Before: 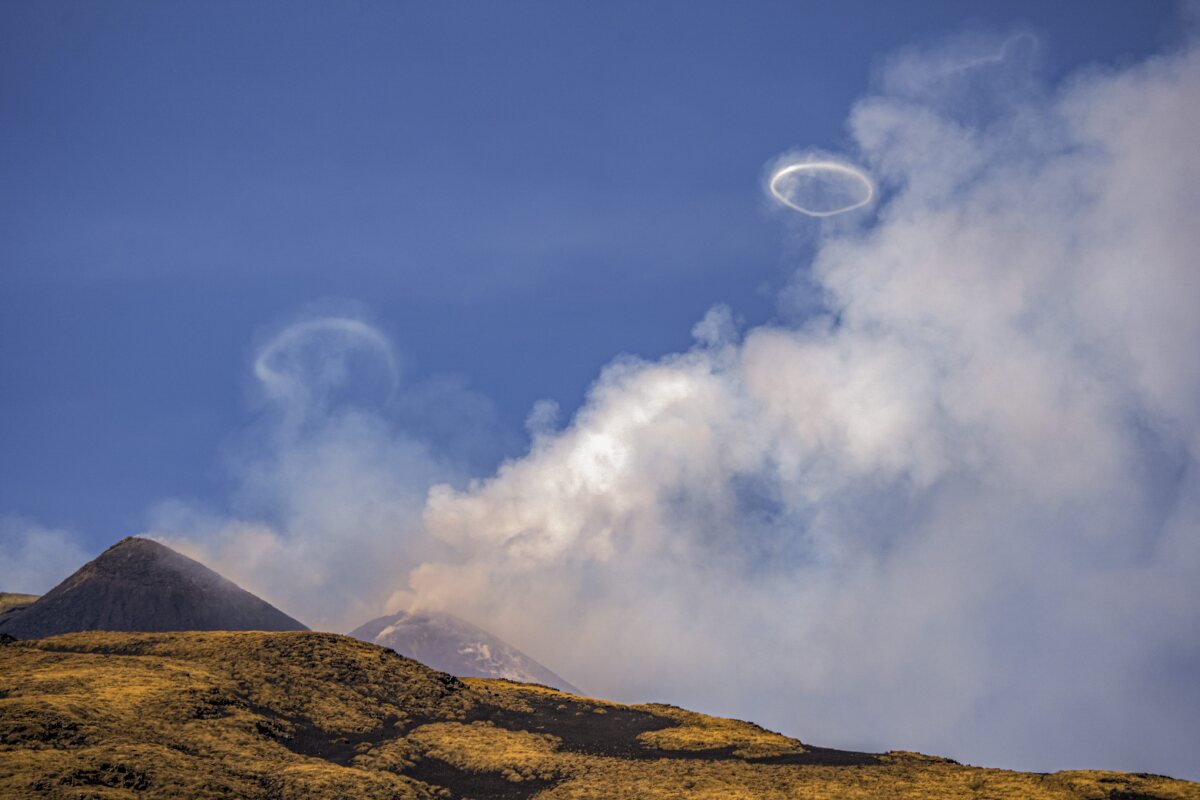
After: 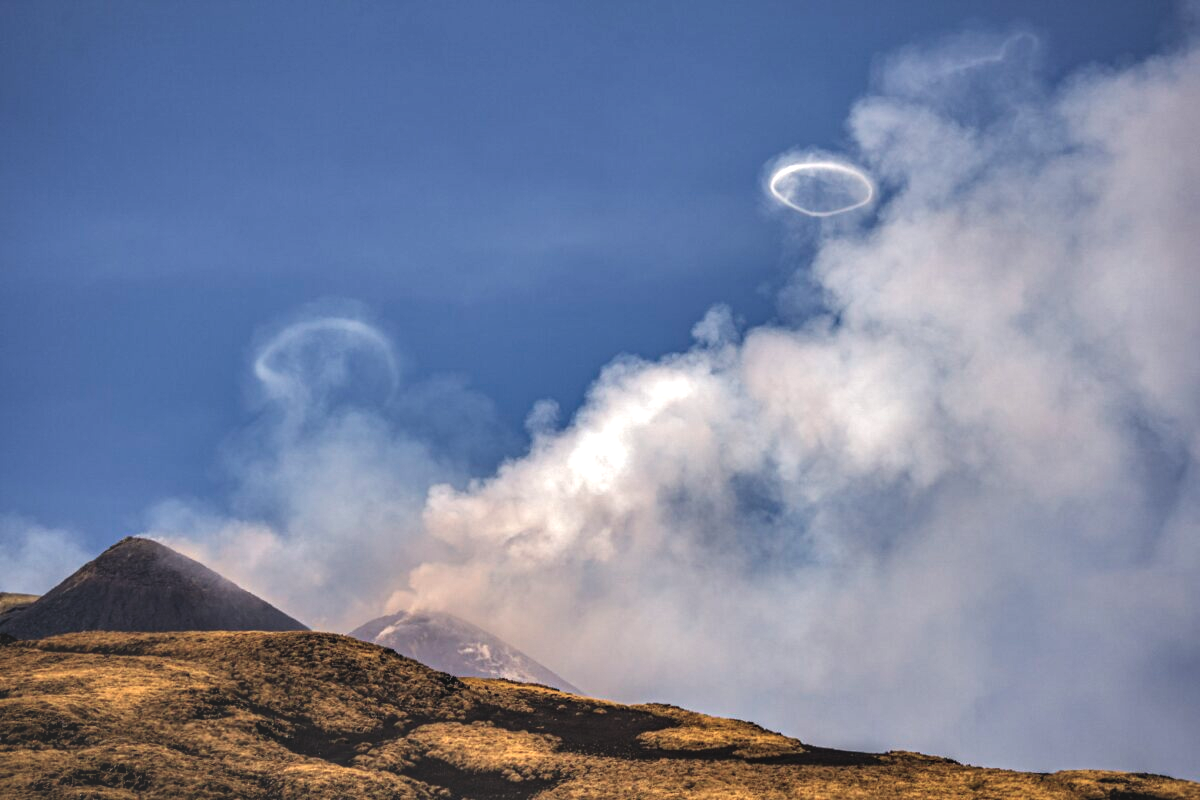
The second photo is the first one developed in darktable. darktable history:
contrast equalizer: octaves 7, y [[0.609, 0.611, 0.615, 0.613, 0.607, 0.603], [0.504, 0.498, 0.496, 0.499, 0.506, 0.516], [0 ×6], [0 ×6], [0 ×6]]
exposure: black level correction -0.03, compensate highlight preservation false
